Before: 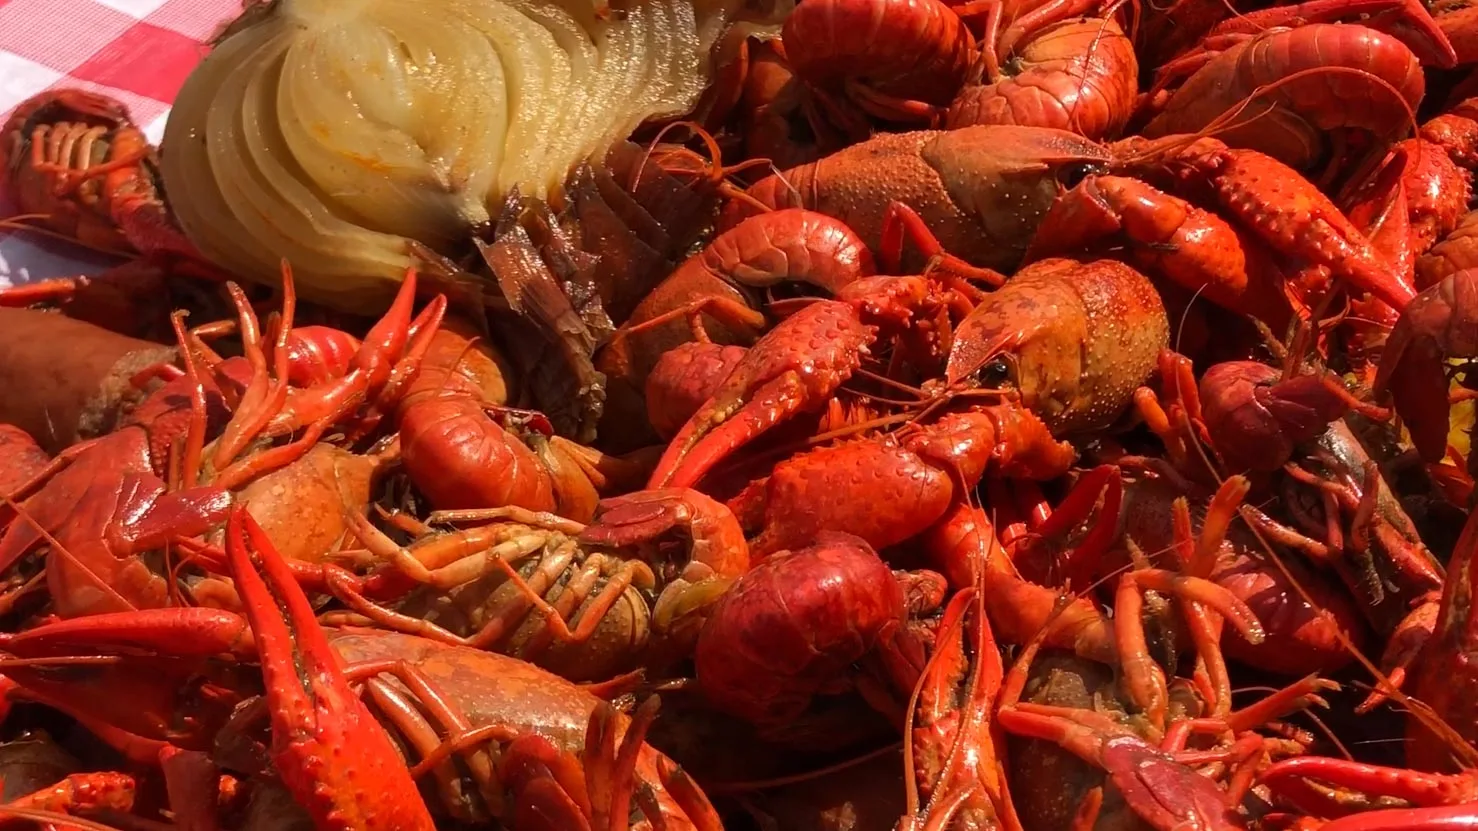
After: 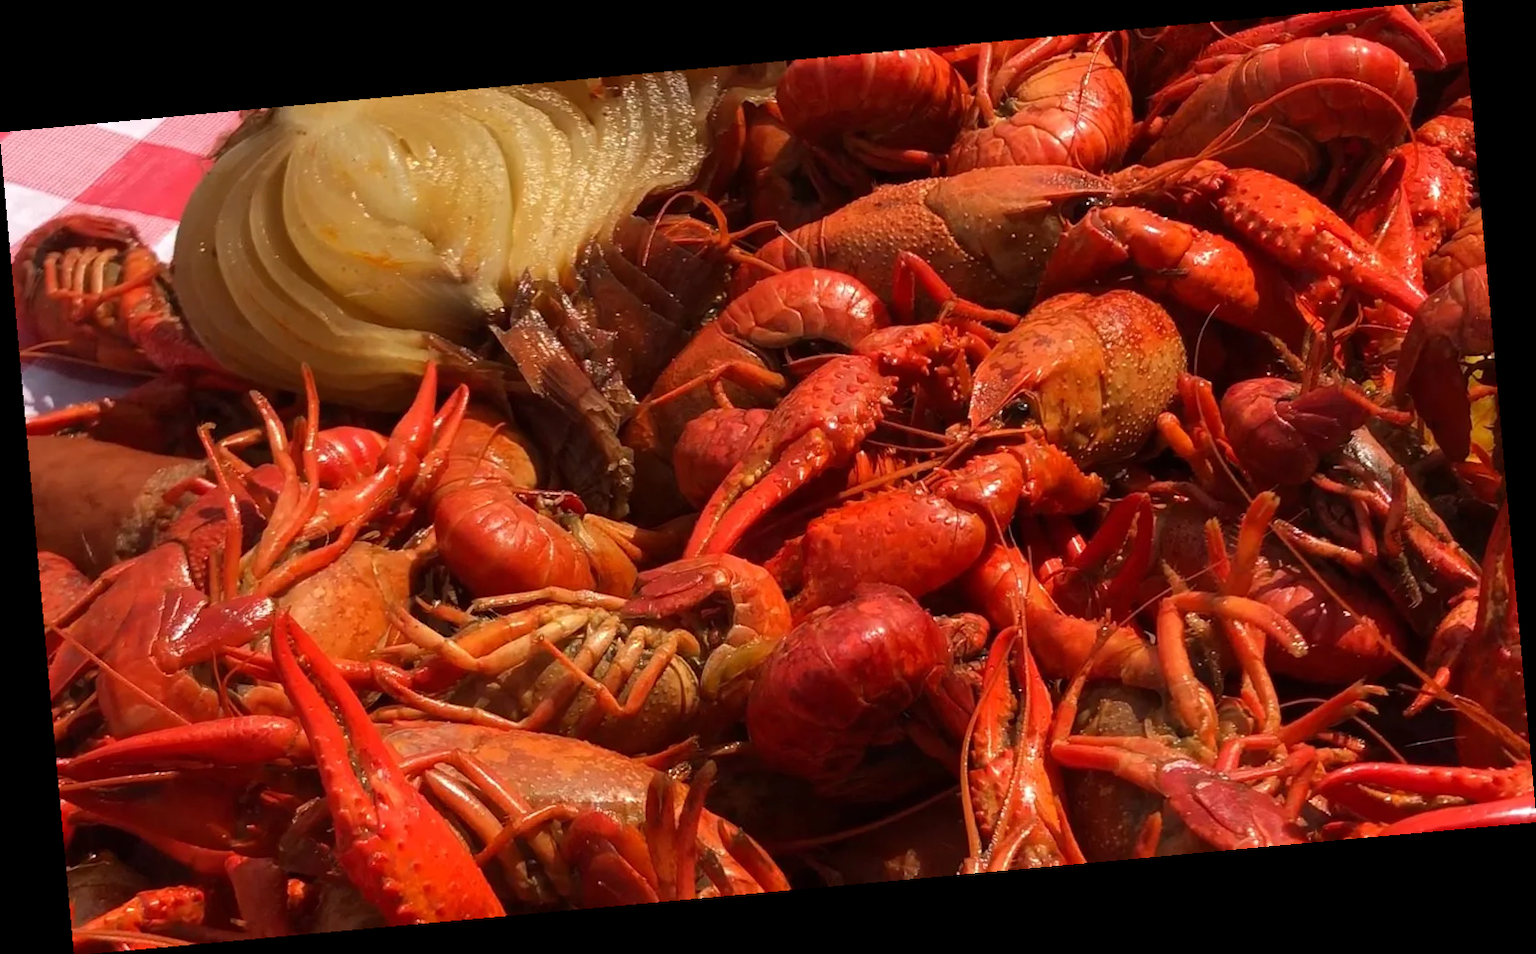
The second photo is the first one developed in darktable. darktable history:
rotate and perspective: rotation -5.2°, automatic cropping off
